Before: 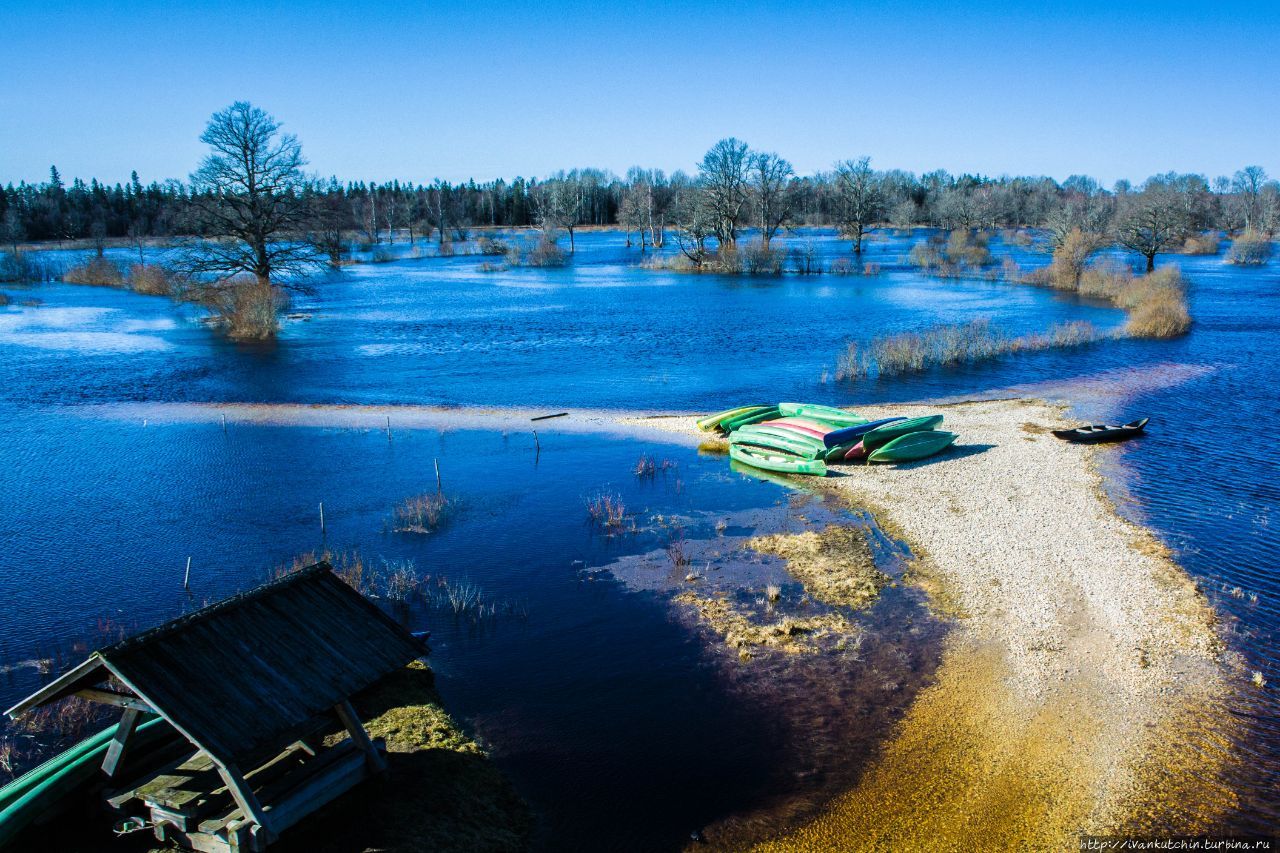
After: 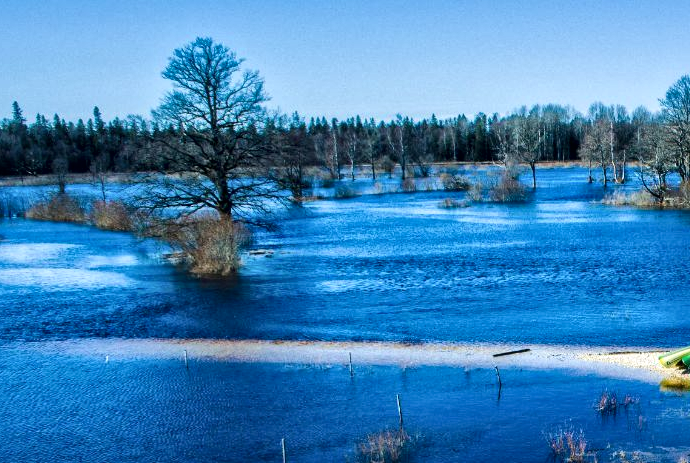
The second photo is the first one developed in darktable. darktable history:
local contrast: mode bilateral grid, contrast 21, coarseness 19, detail 163%, midtone range 0.2
crop and rotate: left 3.044%, top 7.543%, right 43.005%, bottom 38.171%
